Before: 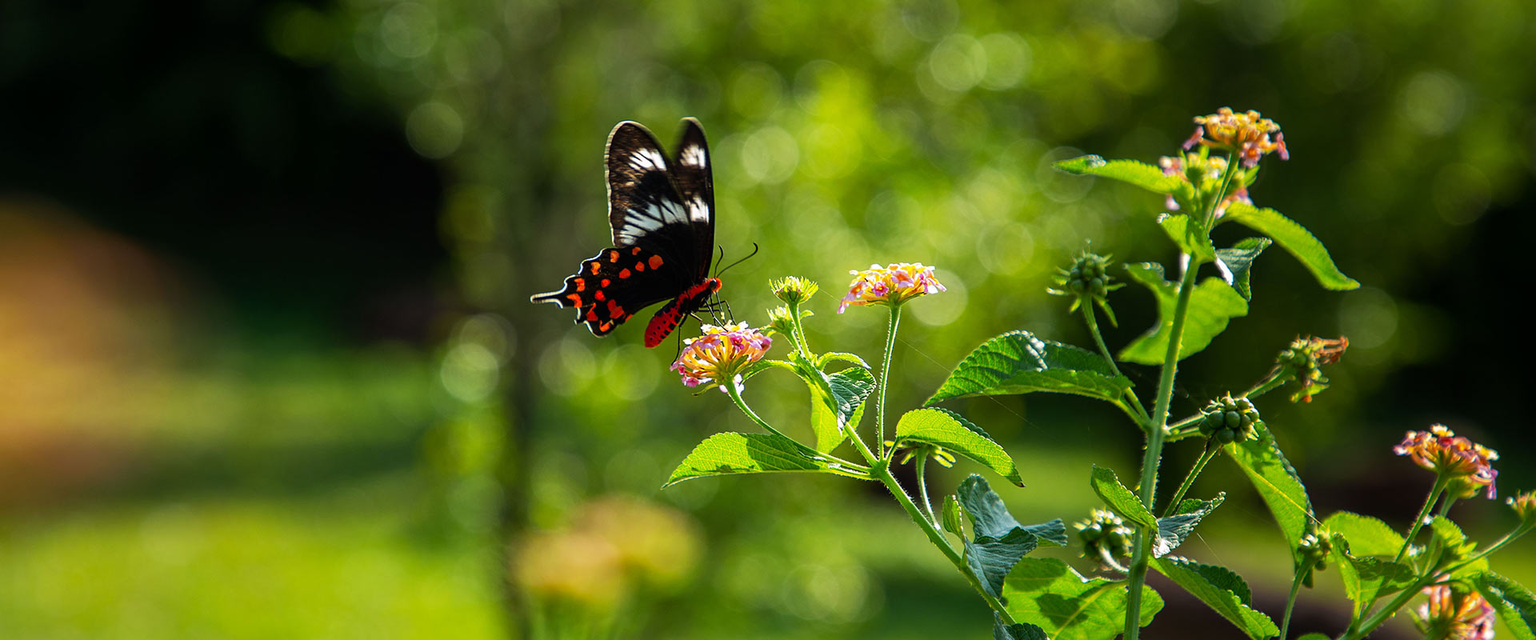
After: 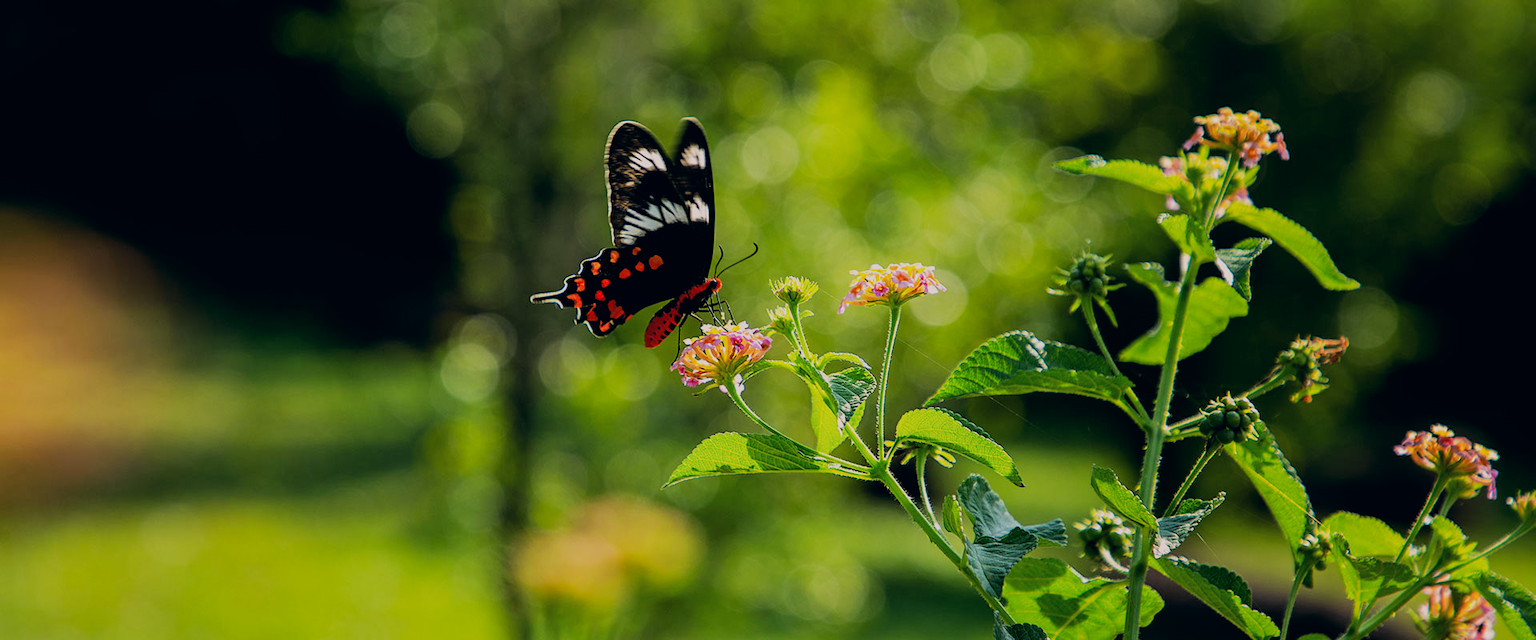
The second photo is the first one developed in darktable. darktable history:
filmic rgb: black relative exposure -9.22 EV, white relative exposure 6.77 EV, hardness 3.07, contrast 1.05
color correction: highlights a* 5.38, highlights b* 5.3, shadows a* -4.26, shadows b* -5.11
